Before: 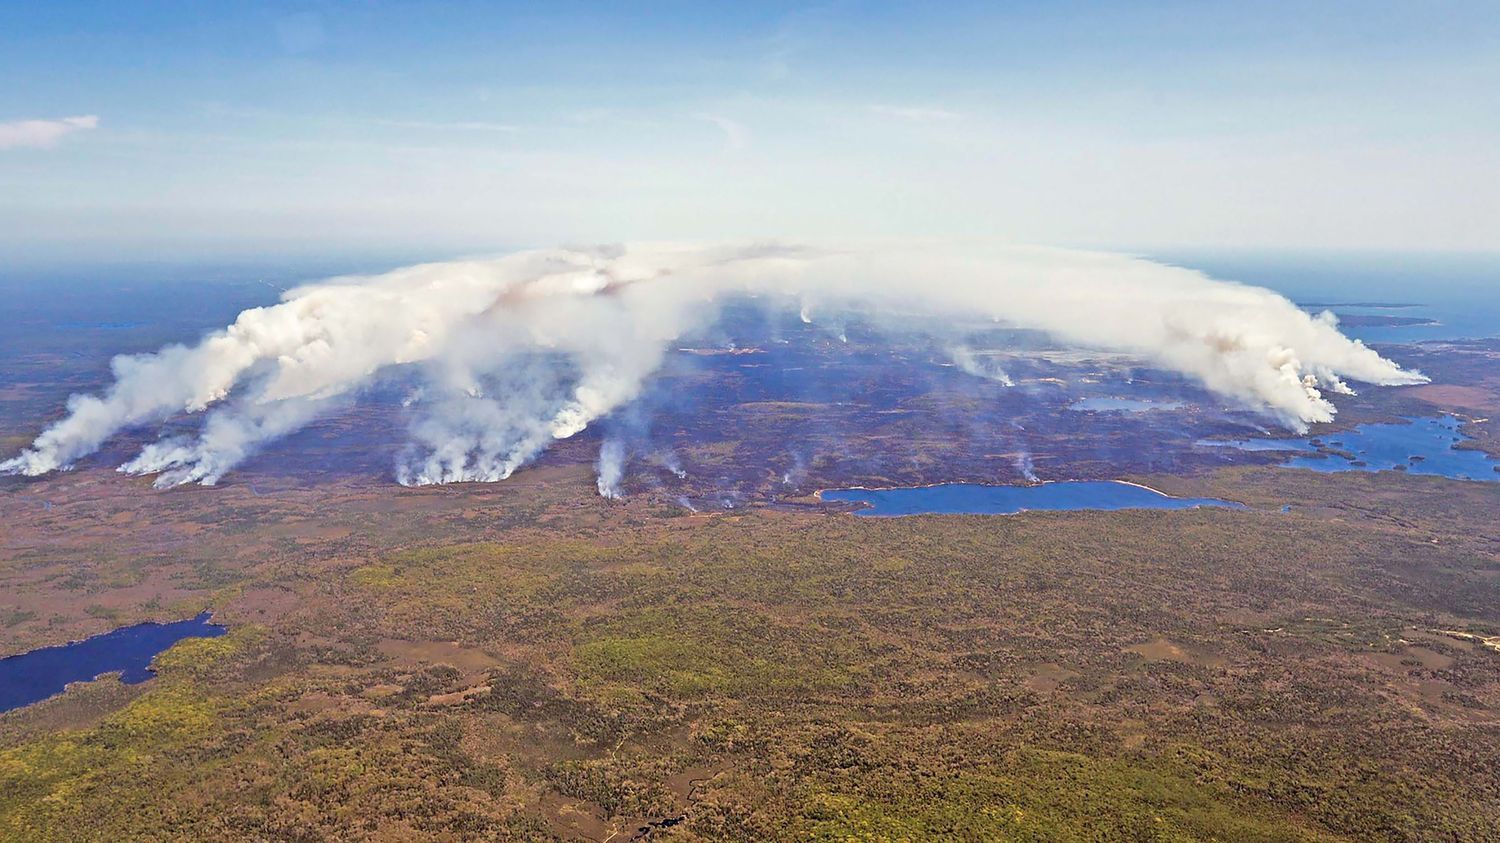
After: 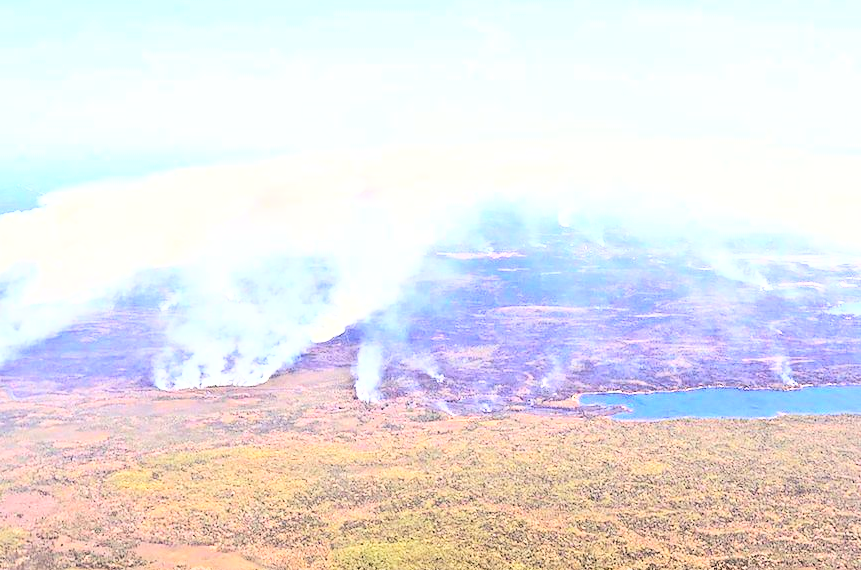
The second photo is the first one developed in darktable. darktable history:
crop: left 16.193%, top 11.496%, right 26.193%, bottom 20.537%
exposure: exposure 0.64 EV, compensate highlight preservation false
color zones: curves: ch0 [(0, 0.5) (0.143, 0.5) (0.286, 0.5) (0.429, 0.504) (0.571, 0.5) (0.714, 0.509) (0.857, 0.5) (1, 0.5)]; ch1 [(0, 0.425) (0.143, 0.425) (0.286, 0.375) (0.429, 0.405) (0.571, 0.5) (0.714, 0.47) (0.857, 0.425) (1, 0.435)]; ch2 [(0, 0.5) (0.143, 0.5) (0.286, 0.5) (0.429, 0.517) (0.571, 0.5) (0.714, 0.51) (0.857, 0.5) (1, 0.5)]
base curve: curves: ch0 [(0, 0) (0.007, 0.004) (0.027, 0.03) (0.046, 0.07) (0.207, 0.54) (0.442, 0.872) (0.673, 0.972) (1, 1)]
color balance rgb: shadows lift › chroma 1.875%, shadows lift › hue 263.37°, perceptual saturation grading › global saturation 0.822%, global vibrance 20%
